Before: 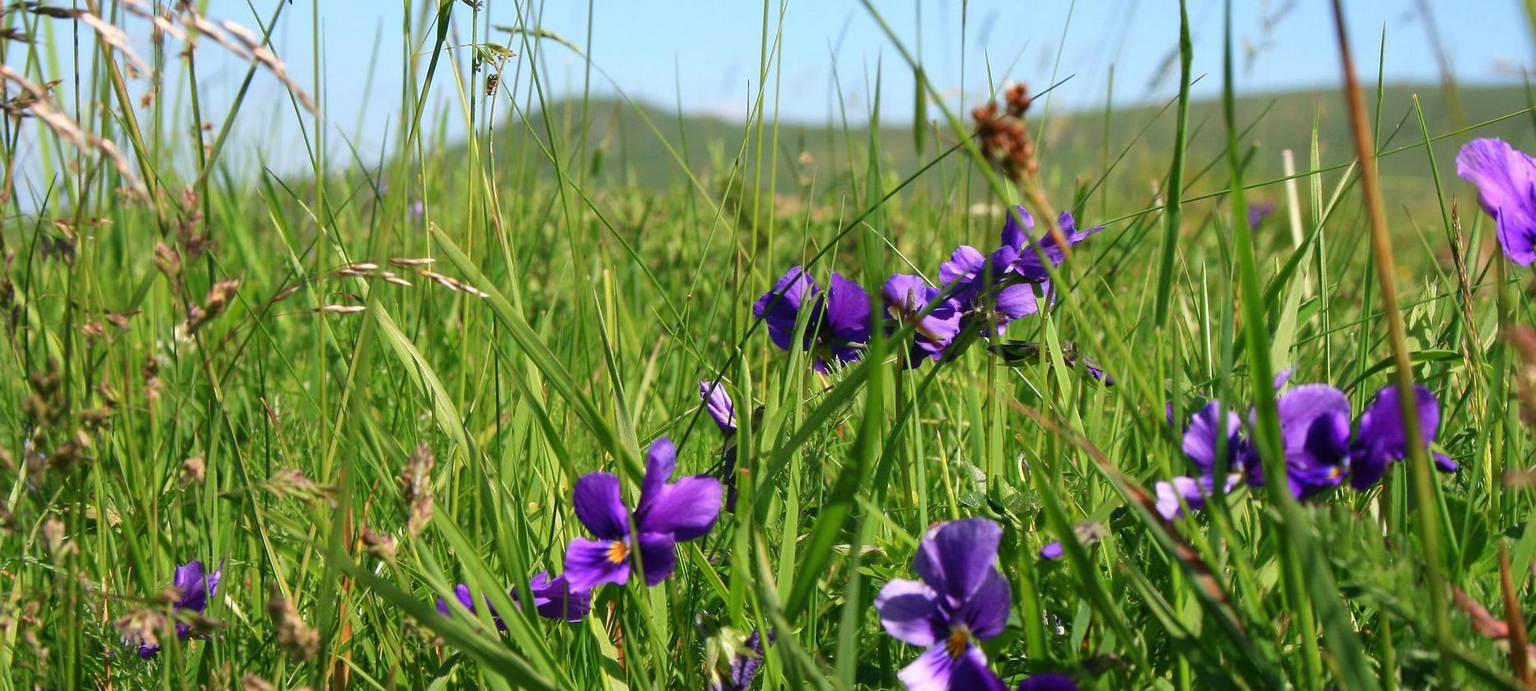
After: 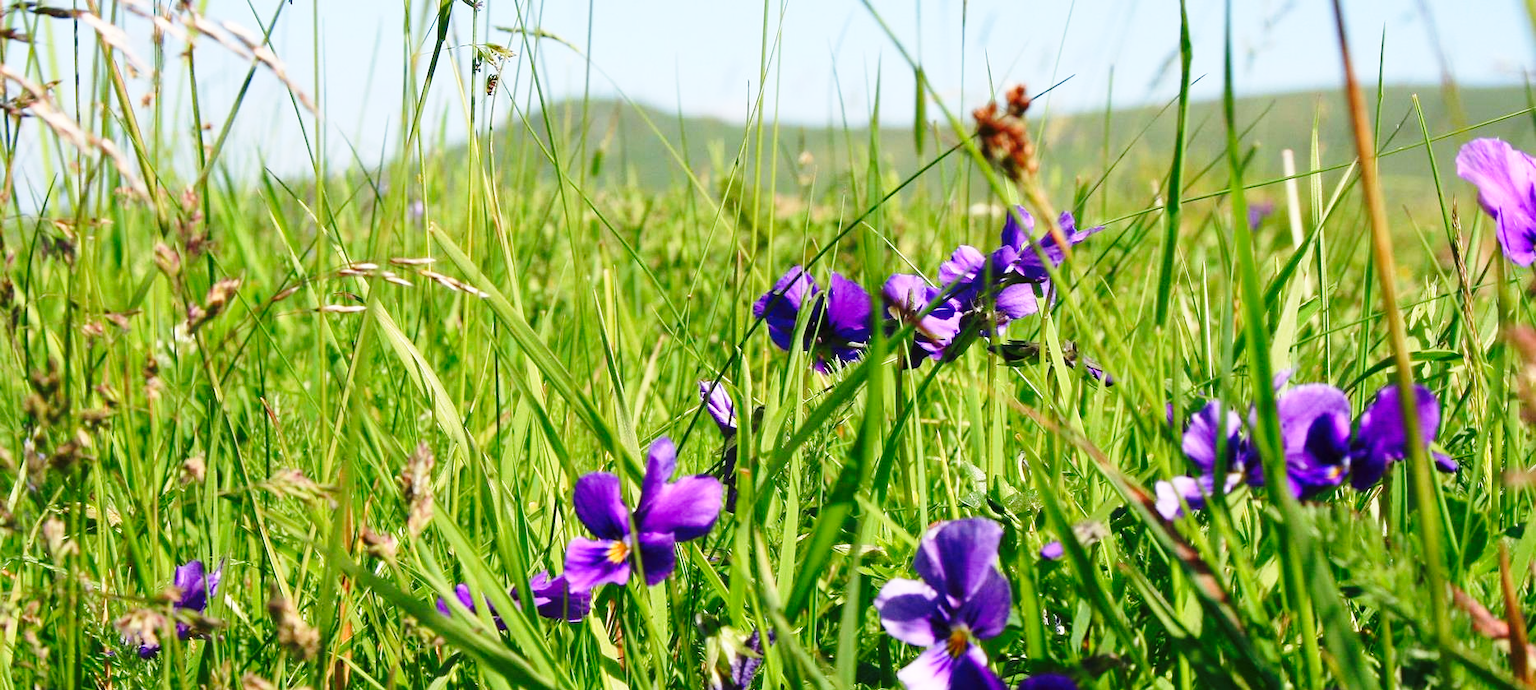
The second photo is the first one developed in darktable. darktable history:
base curve: curves: ch0 [(0, 0) (0.028, 0.03) (0.121, 0.232) (0.46, 0.748) (0.859, 0.968) (1, 1)], preserve colors none
sharpen: radius 5.325, amount 0.312, threshold 26.433
